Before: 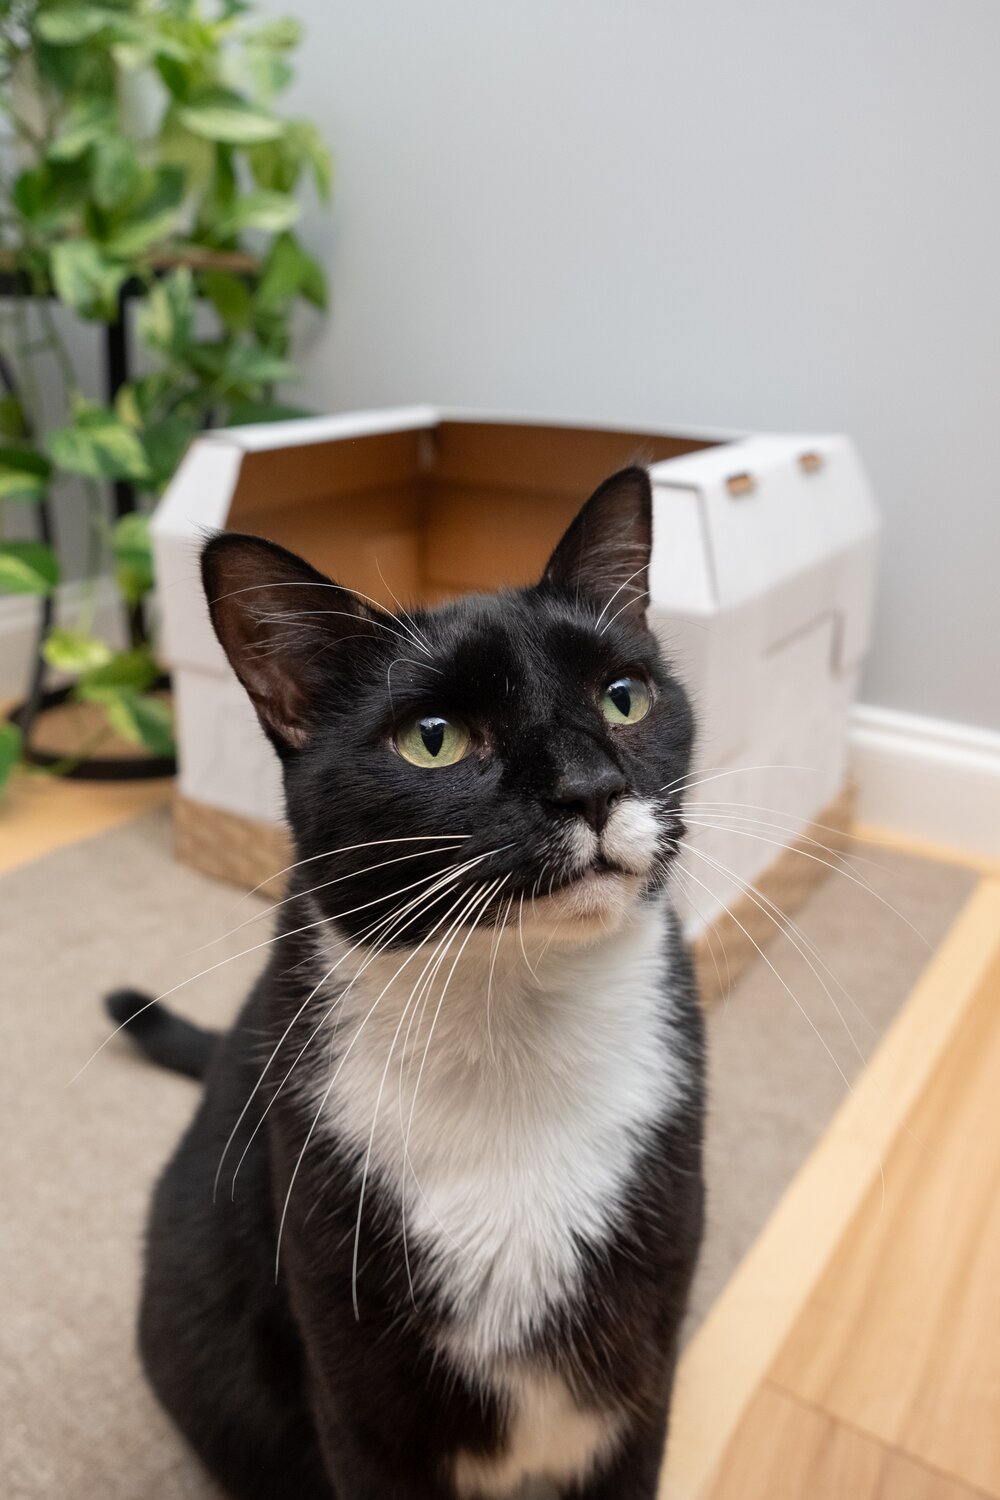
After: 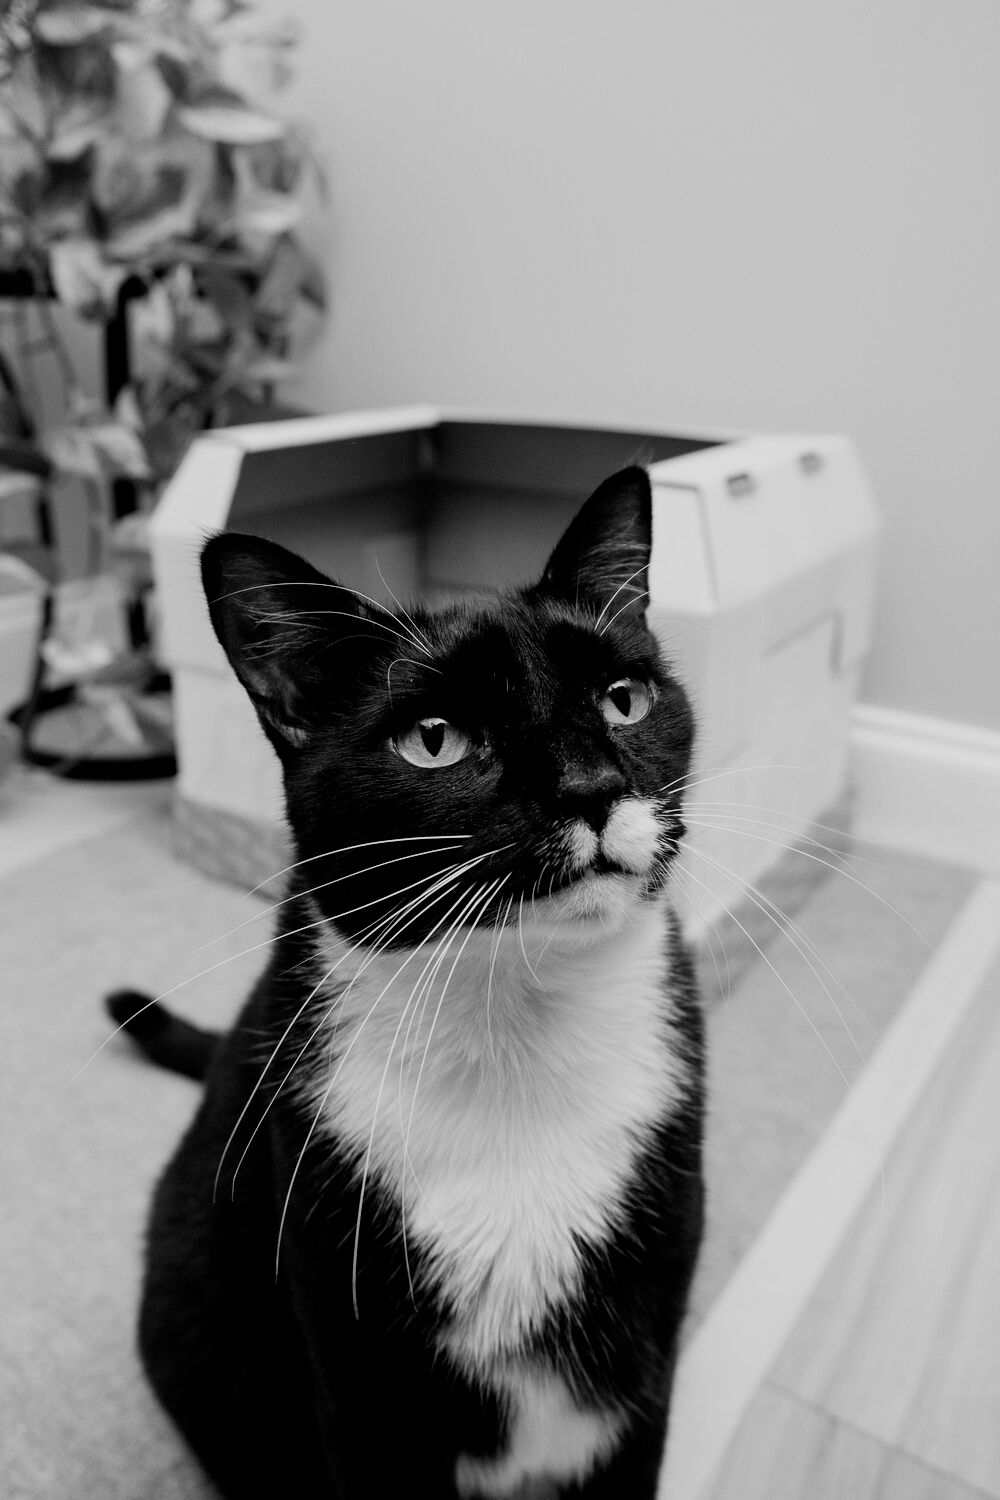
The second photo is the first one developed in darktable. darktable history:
monochrome: a 32, b 64, size 2.3
filmic rgb: black relative exposure -5 EV, hardness 2.88, contrast 1.3, highlights saturation mix -30%
